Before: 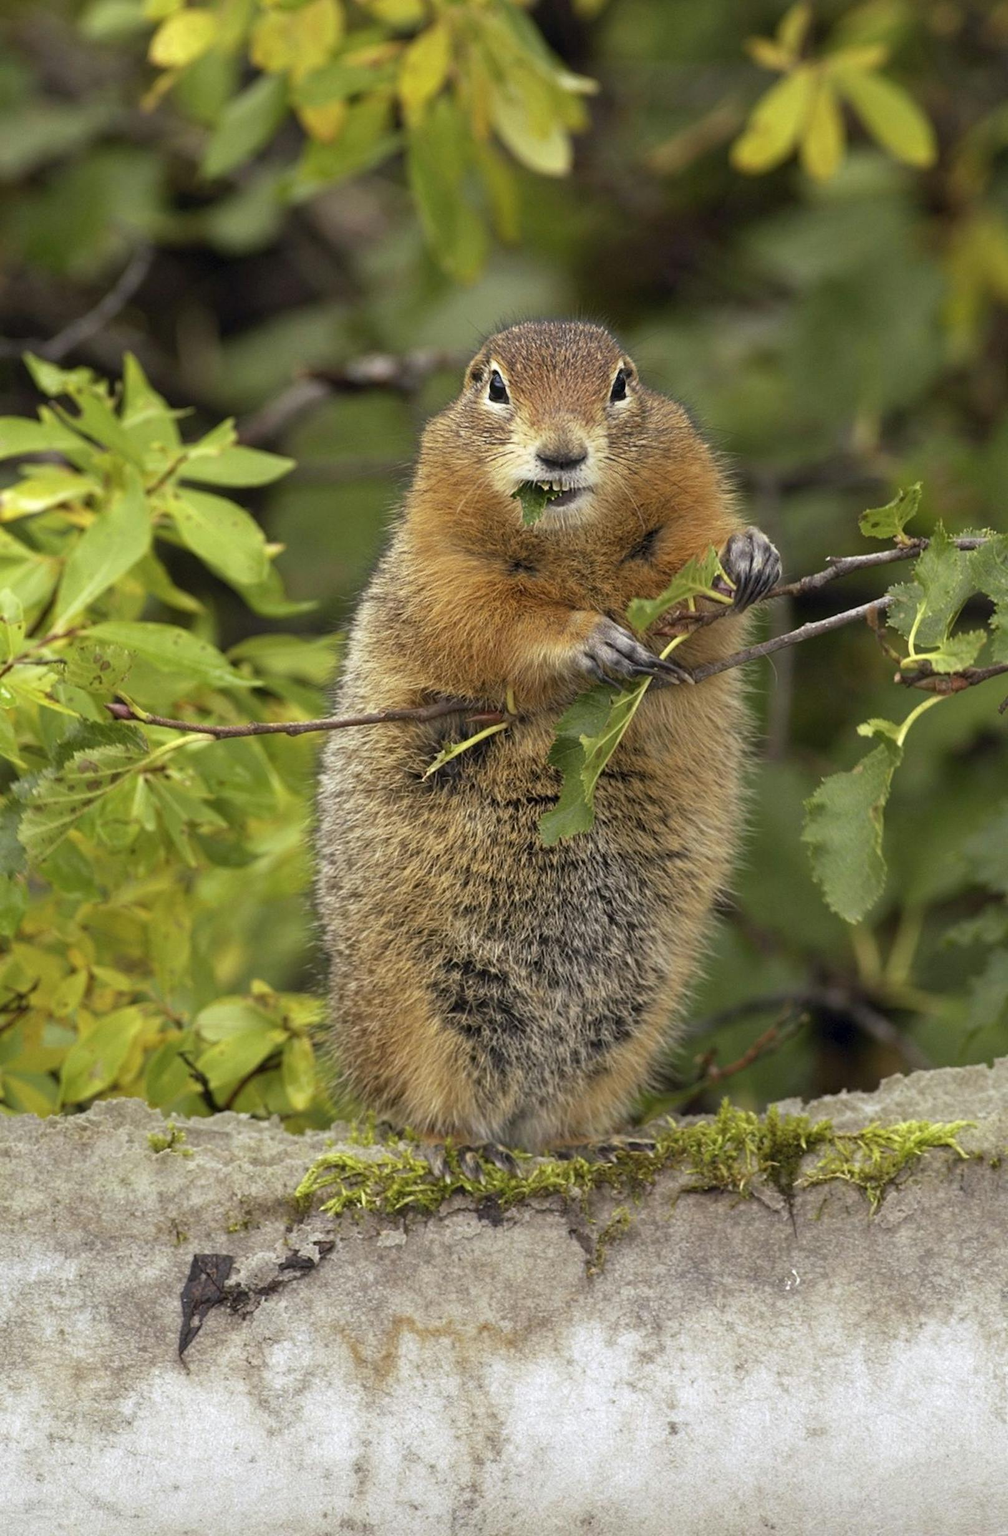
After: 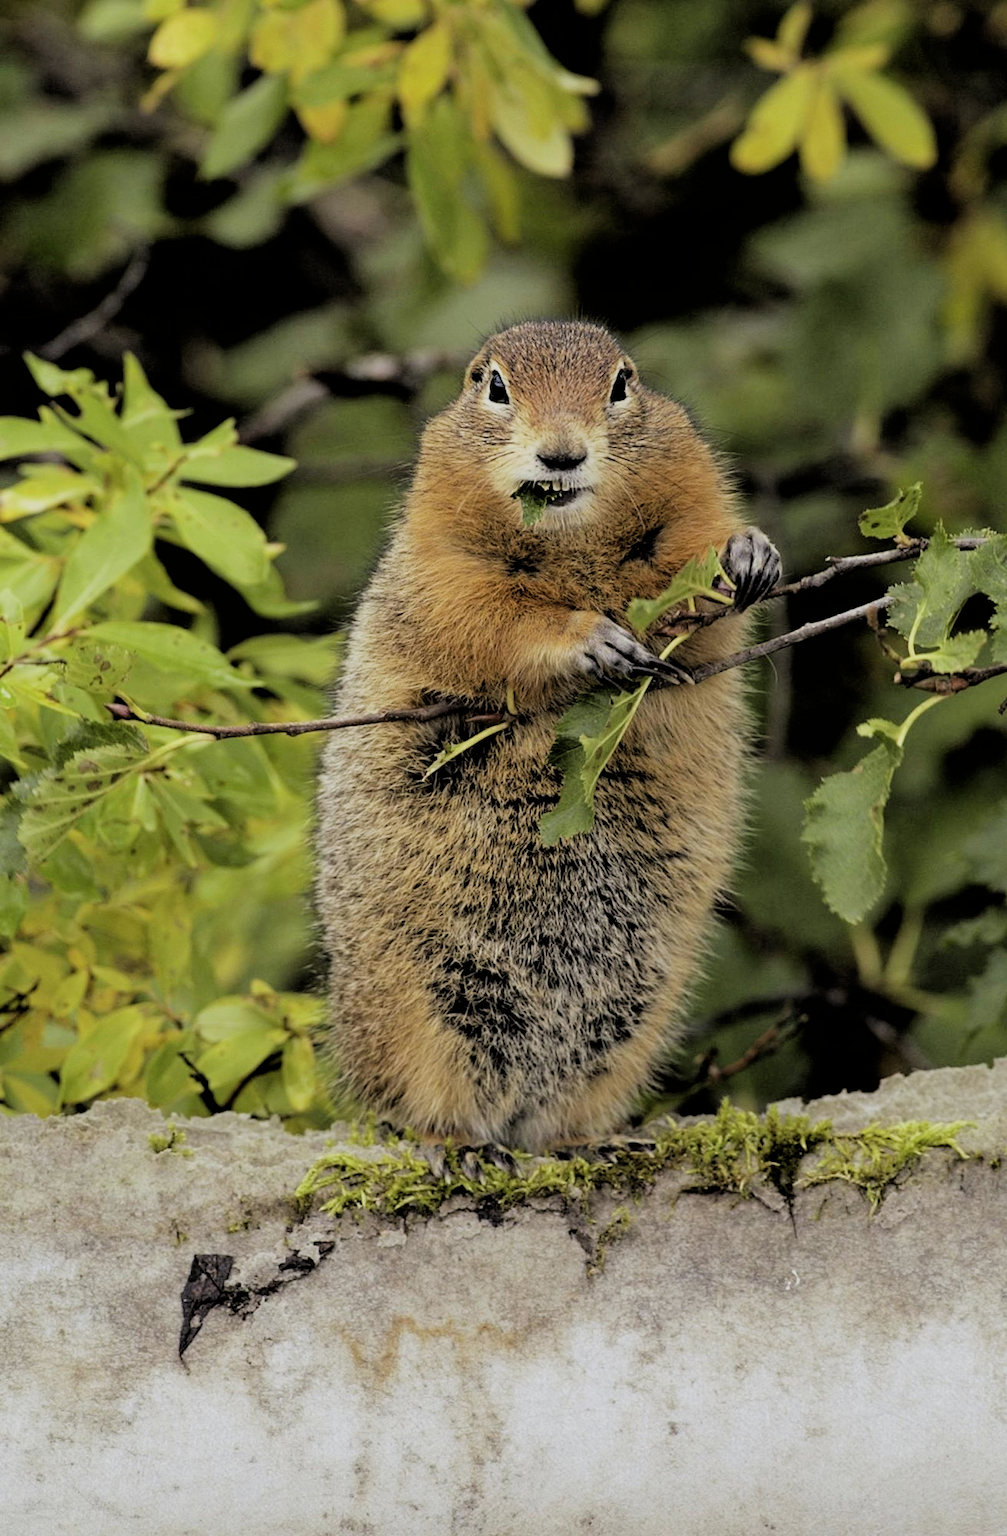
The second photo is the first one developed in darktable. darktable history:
filmic rgb: black relative exposure -2.74 EV, white relative exposure 4.56 EV, hardness 1.78, contrast 1.249
